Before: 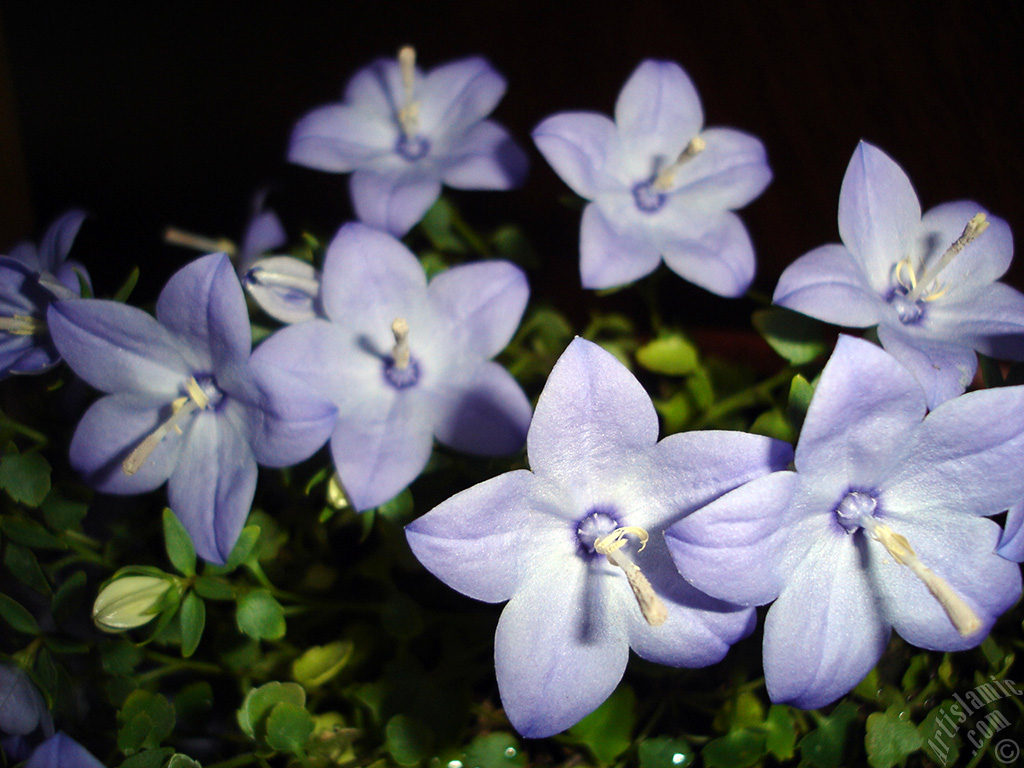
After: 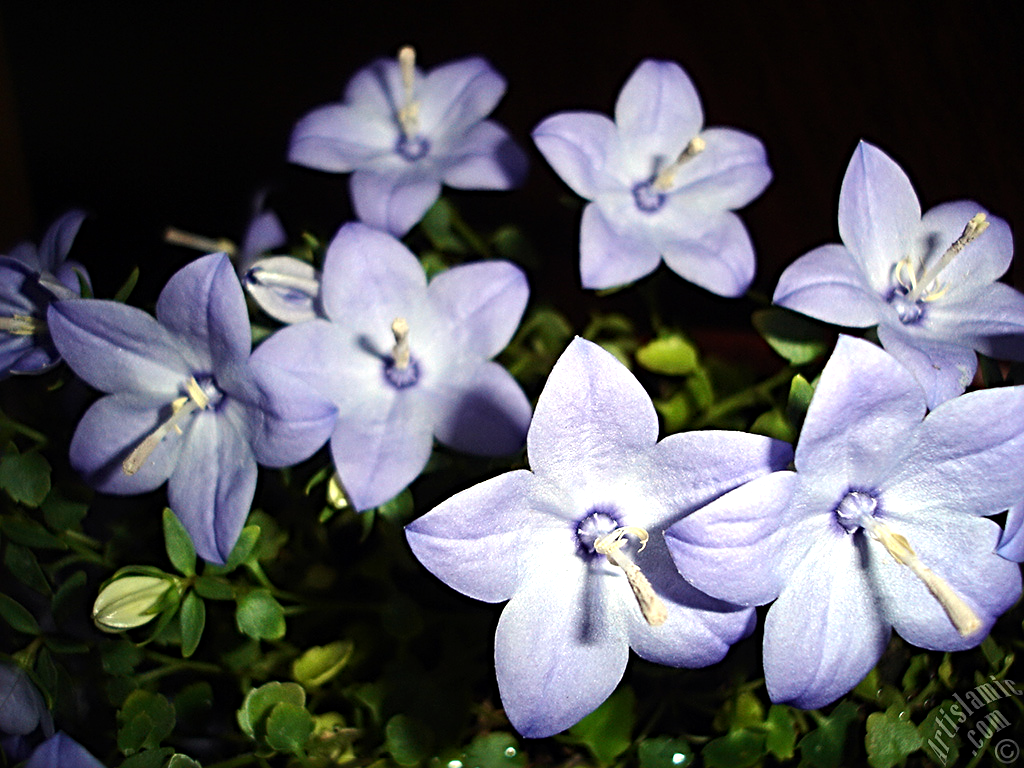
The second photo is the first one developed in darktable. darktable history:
sharpen: radius 4
tone equalizer: -8 EV -0.417 EV, -7 EV -0.389 EV, -6 EV -0.333 EV, -5 EV -0.222 EV, -3 EV 0.222 EV, -2 EV 0.333 EV, -1 EV 0.389 EV, +0 EV 0.417 EV, edges refinement/feathering 500, mask exposure compensation -1.57 EV, preserve details no
